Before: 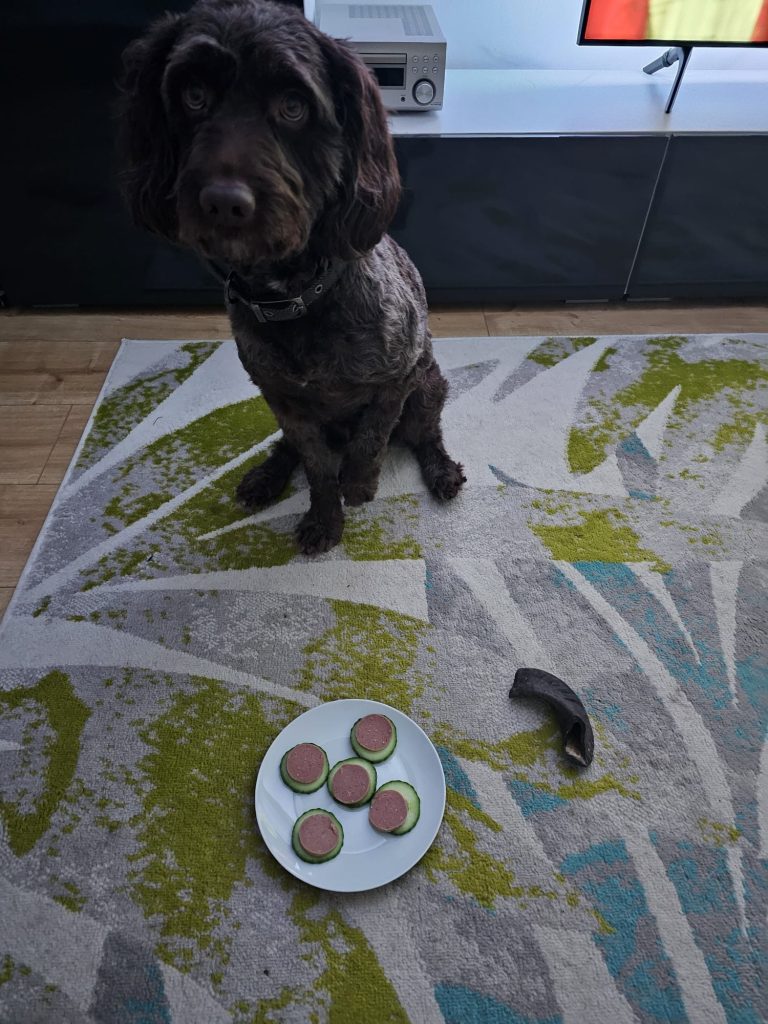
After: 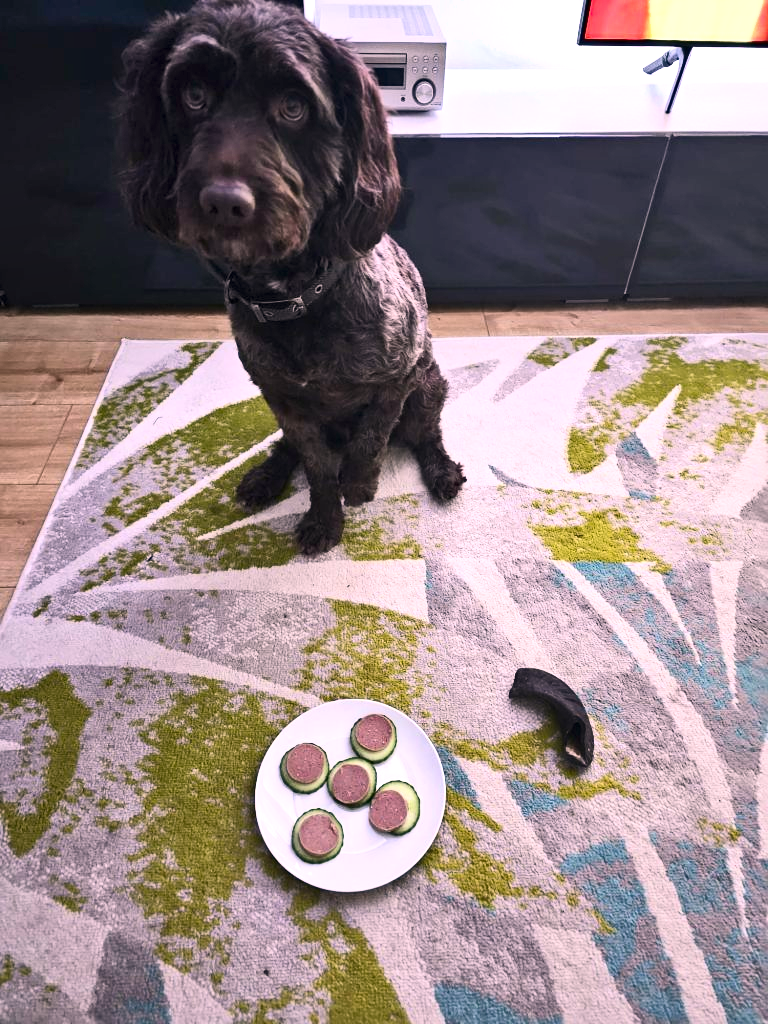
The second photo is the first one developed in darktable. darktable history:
color correction: highlights a* 14.52, highlights b* 4.84
shadows and highlights: soften with gaussian
exposure: exposure 1.15 EV, compensate highlight preservation false
contrast brightness saturation: contrast 0.24, brightness 0.09
